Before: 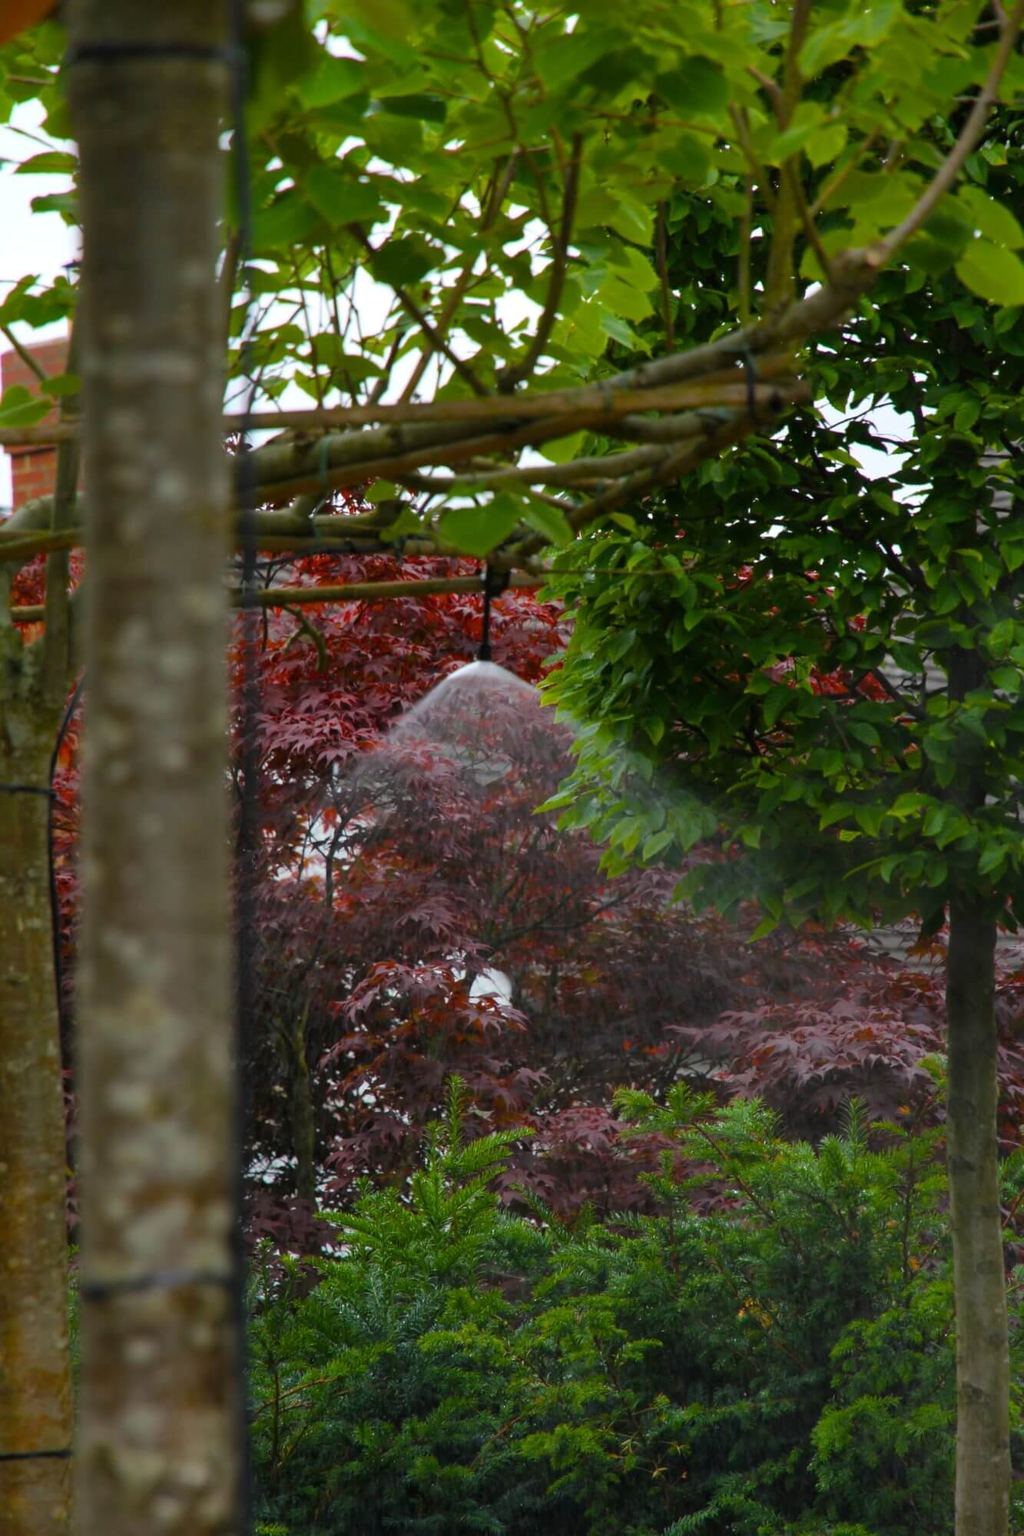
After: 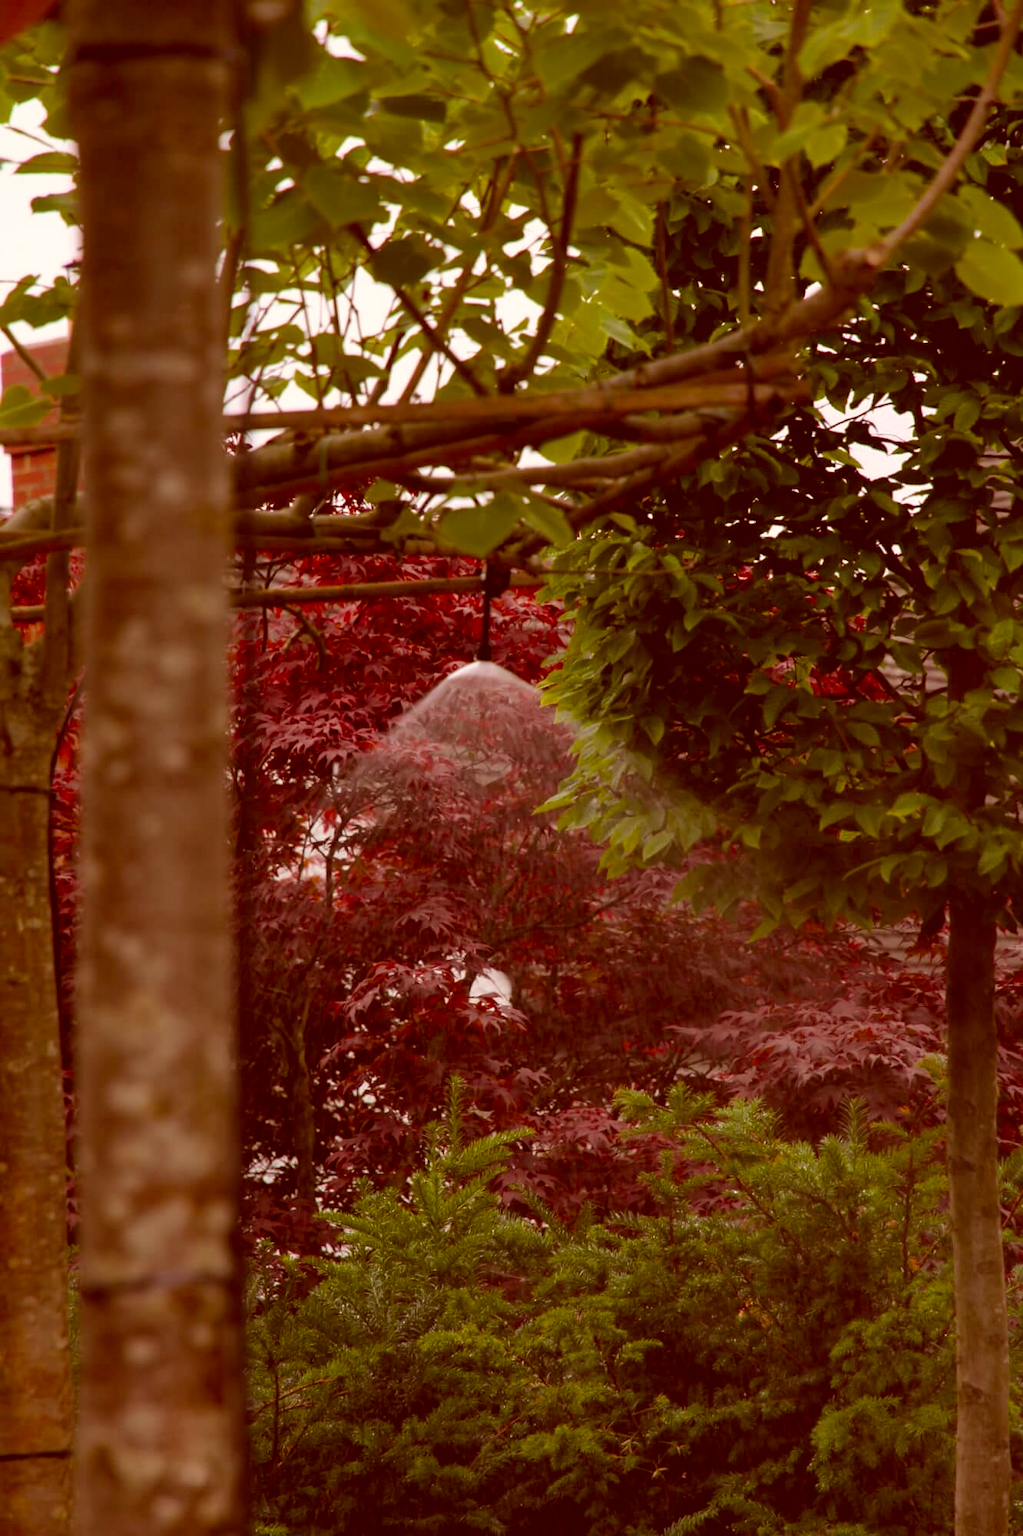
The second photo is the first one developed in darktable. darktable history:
color correction: highlights a* 9.01, highlights b* 8.75, shadows a* 39.36, shadows b* 39.24, saturation 0.785
exposure: black level correction 0.001, compensate exposure bias true, compensate highlight preservation false
